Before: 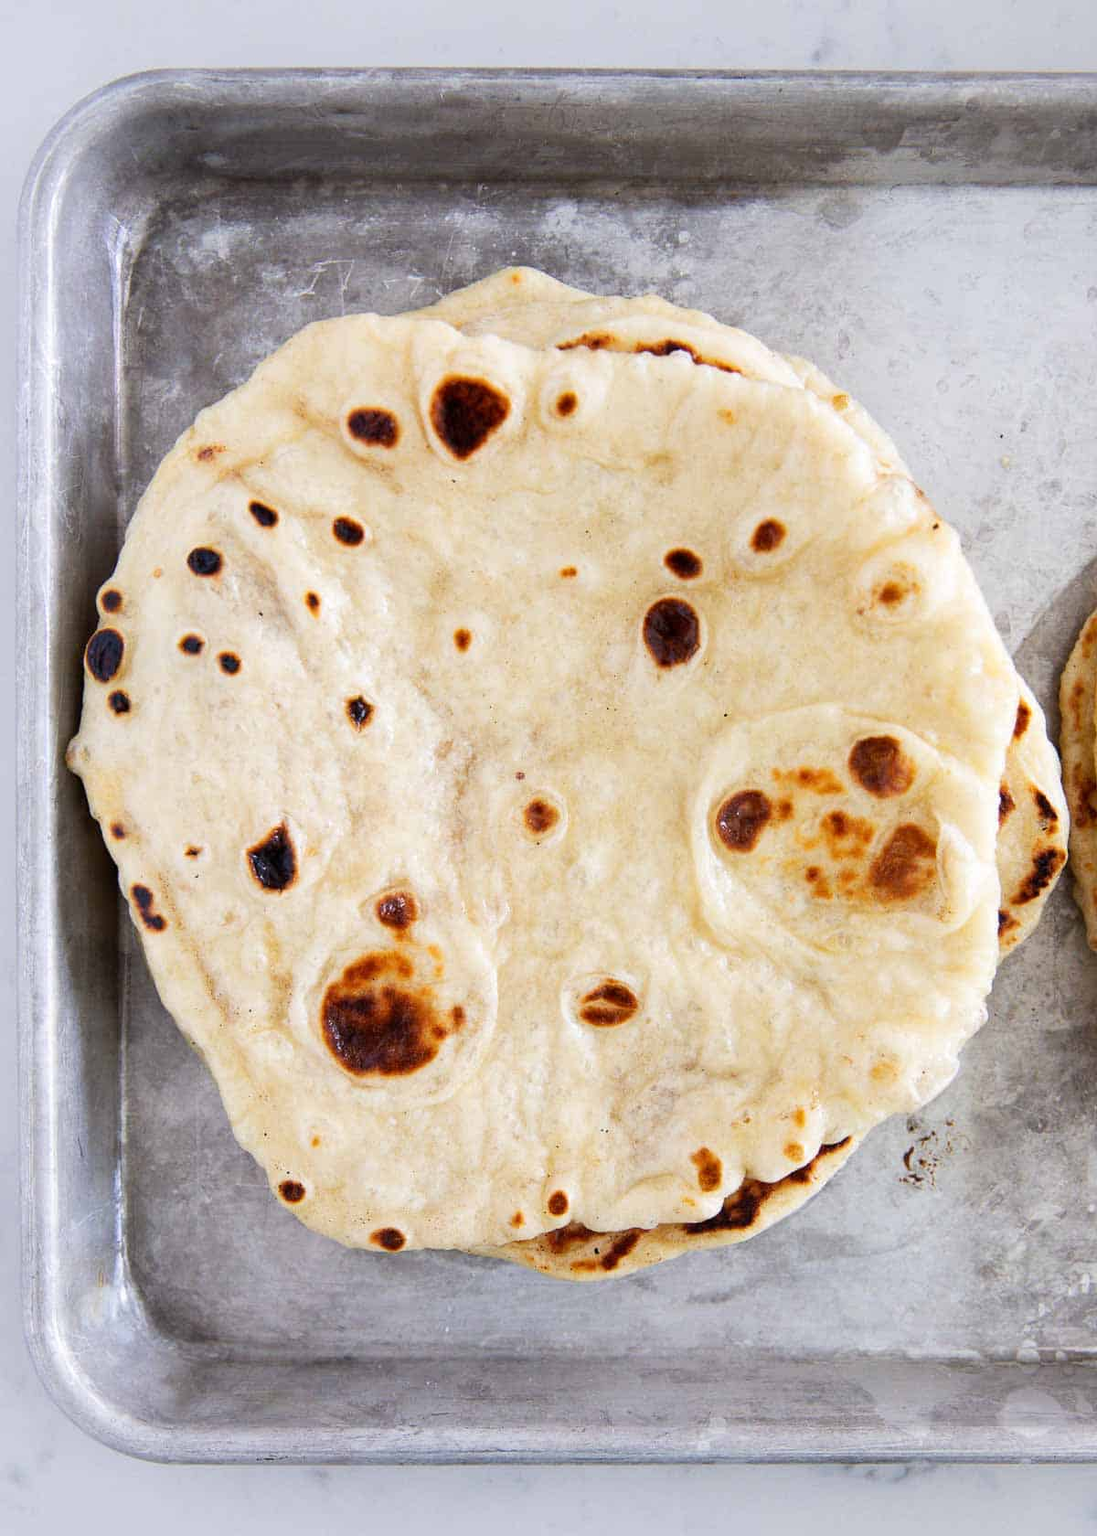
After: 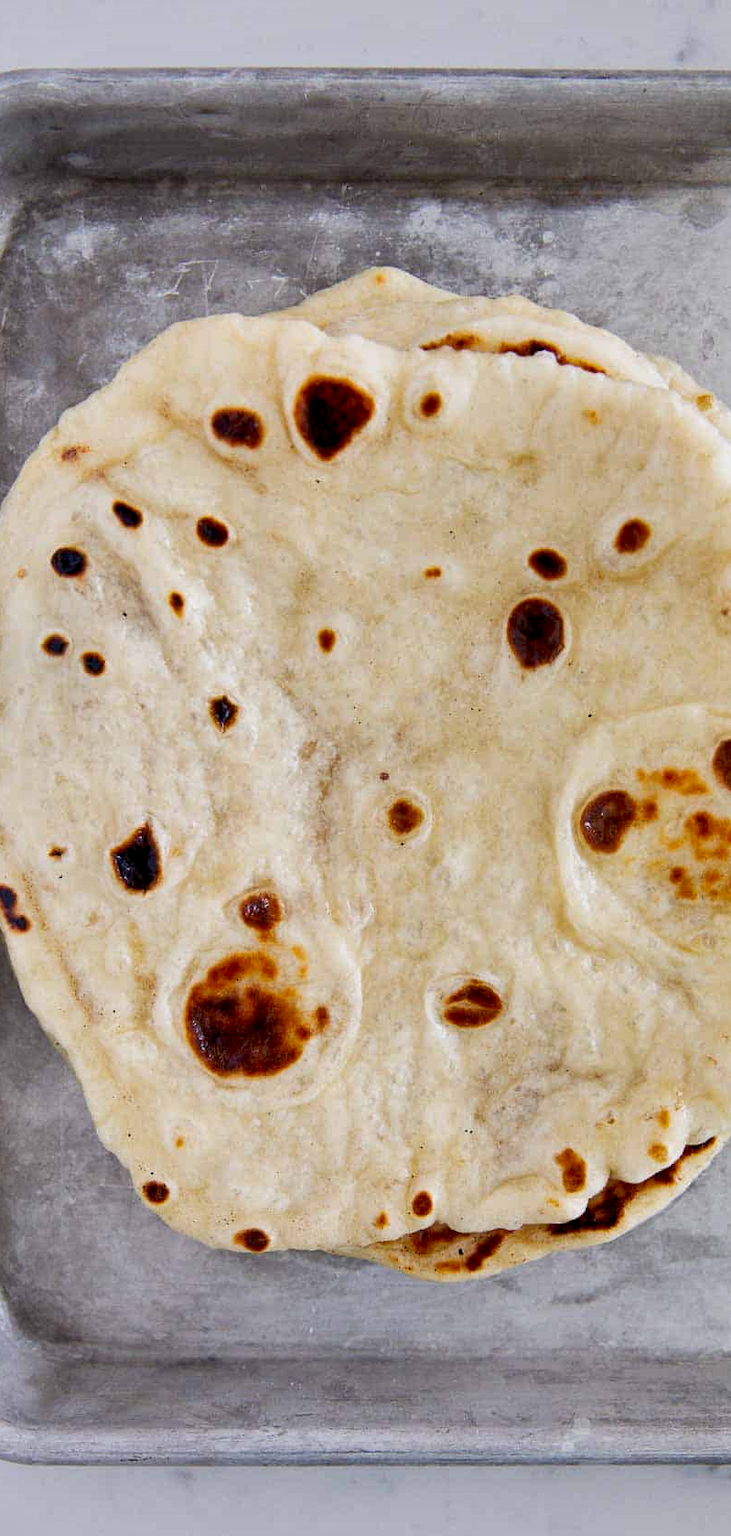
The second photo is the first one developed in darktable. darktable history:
exposure: black level correction 0.009, exposure -0.167 EV, compensate highlight preservation false
crop and rotate: left 12.475%, right 20.833%
shadows and highlights: soften with gaussian
